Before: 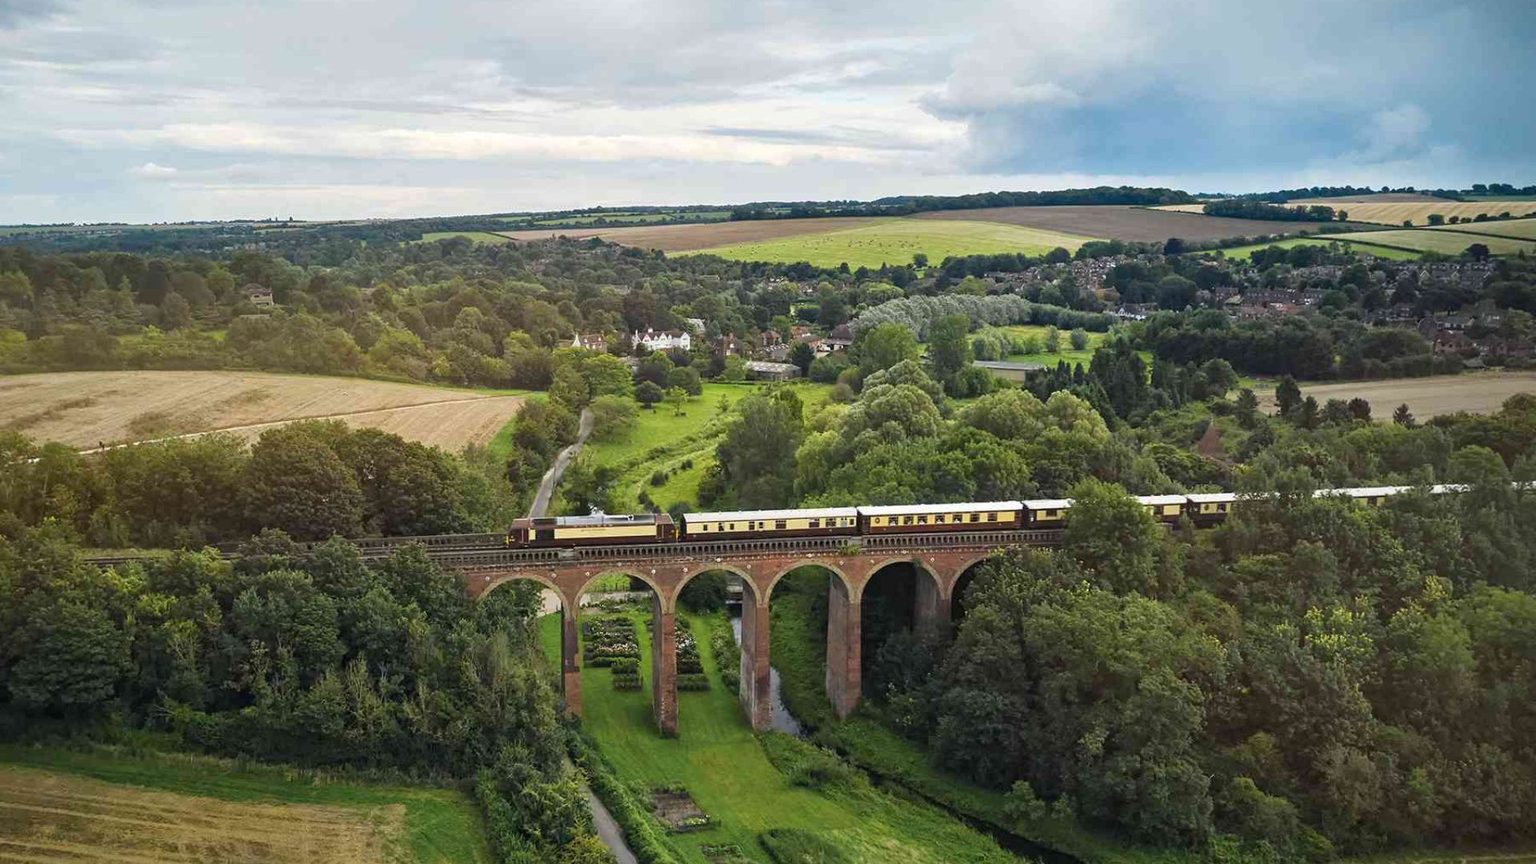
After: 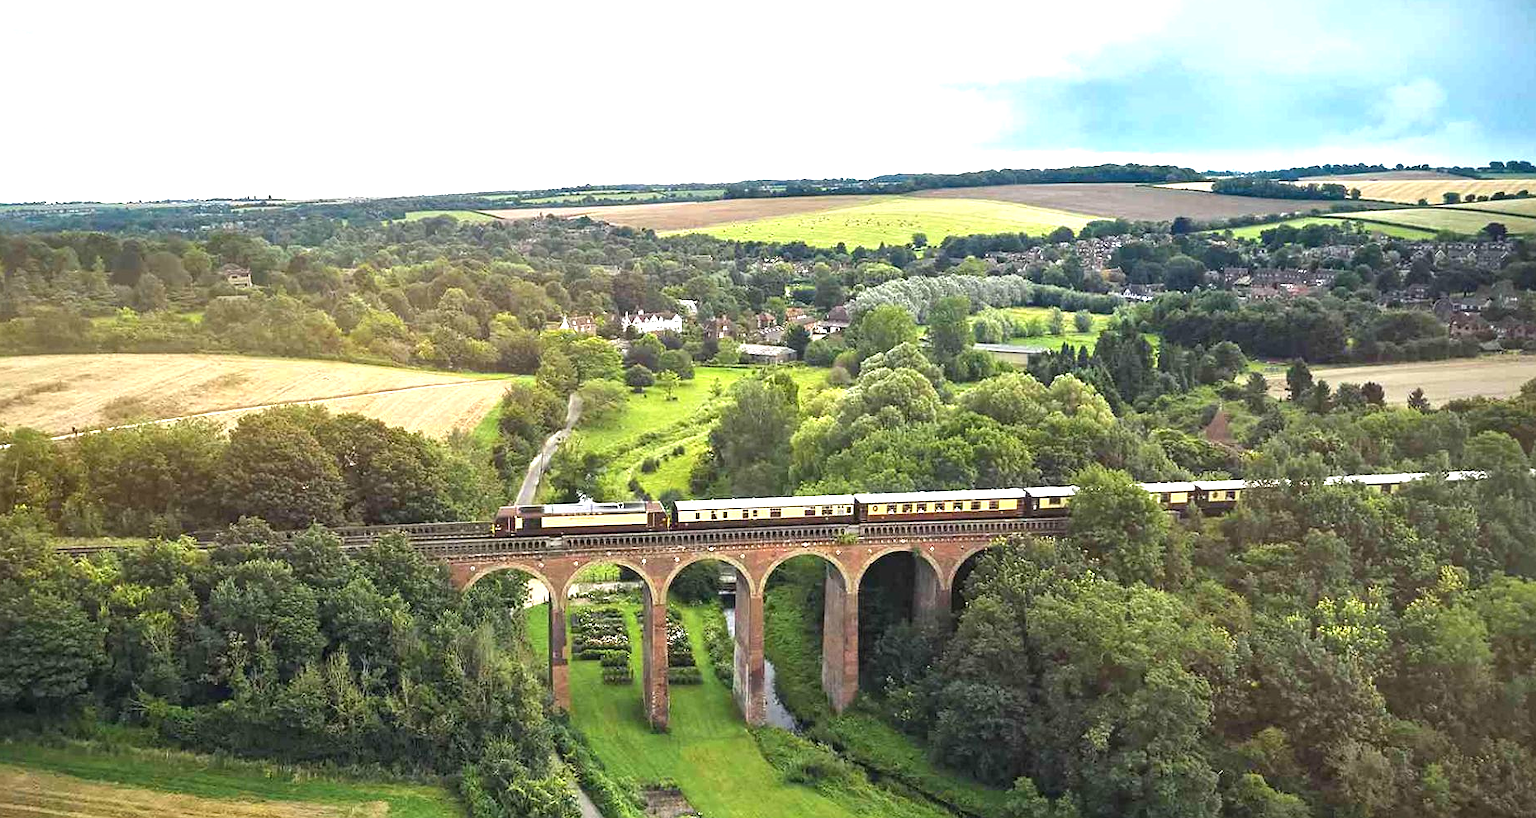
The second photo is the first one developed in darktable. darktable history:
exposure: black level correction 0, exposure 1.125 EV, compensate exposure bias true, compensate highlight preservation false
crop: left 1.964%, top 3.251%, right 1.122%, bottom 4.933%
sharpen: radius 1
